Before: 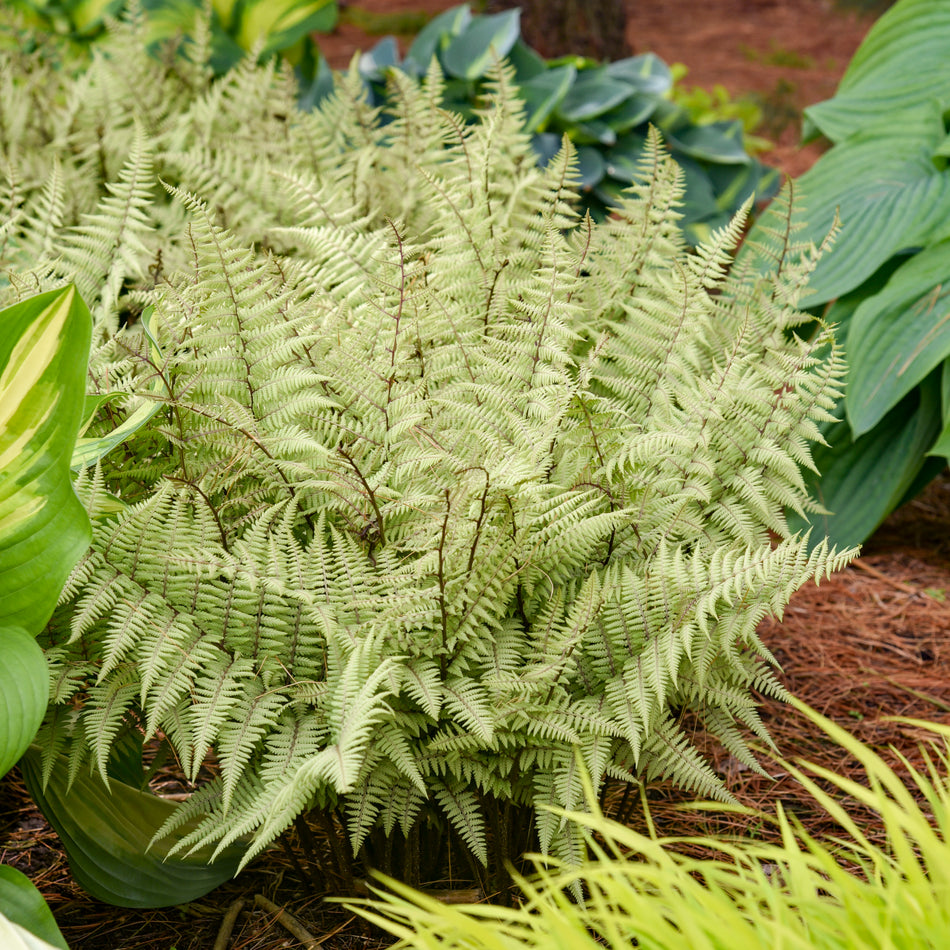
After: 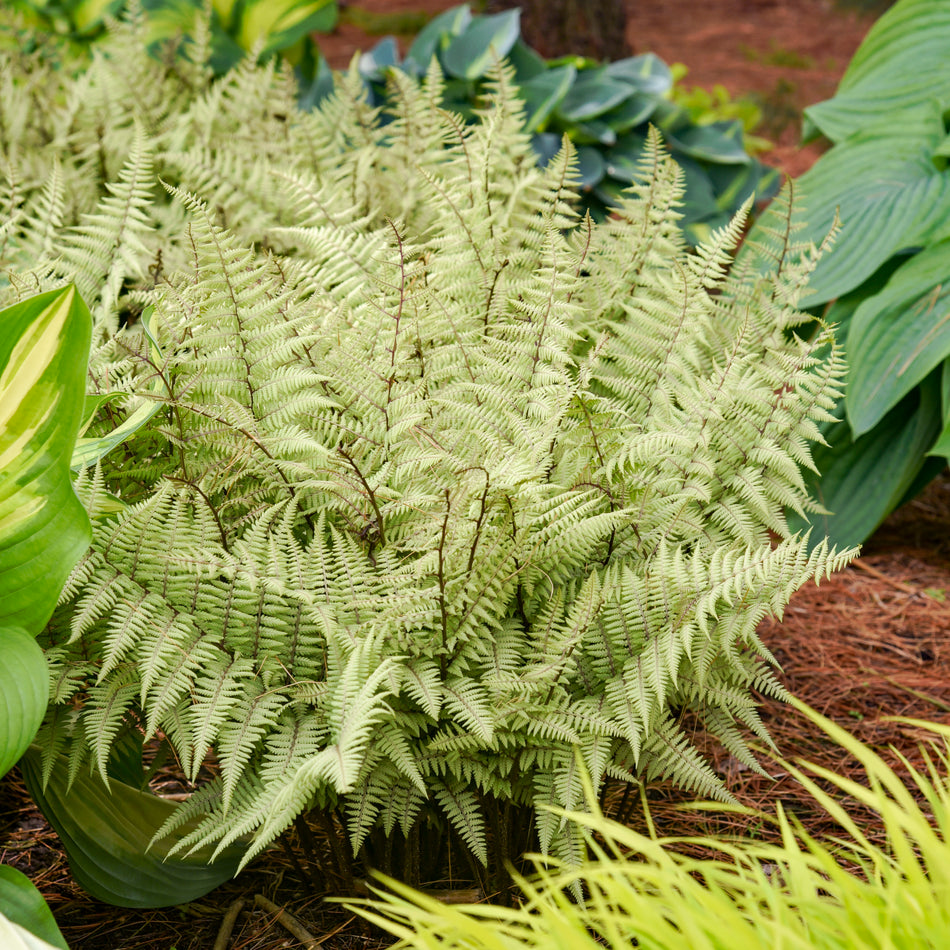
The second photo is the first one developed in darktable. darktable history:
tone equalizer: on, module defaults
tone curve: curves: ch0 [(0, 0) (0.003, 0.003) (0.011, 0.011) (0.025, 0.025) (0.044, 0.044) (0.069, 0.068) (0.1, 0.099) (0.136, 0.134) (0.177, 0.175) (0.224, 0.222) (0.277, 0.274) (0.335, 0.331) (0.399, 0.395) (0.468, 0.463) (0.543, 0.554) (0.623, 0.632) (0.709, 0.716) (0.801, 0.805) (0.898, 0.9) (1, 1)], preserve colors none
